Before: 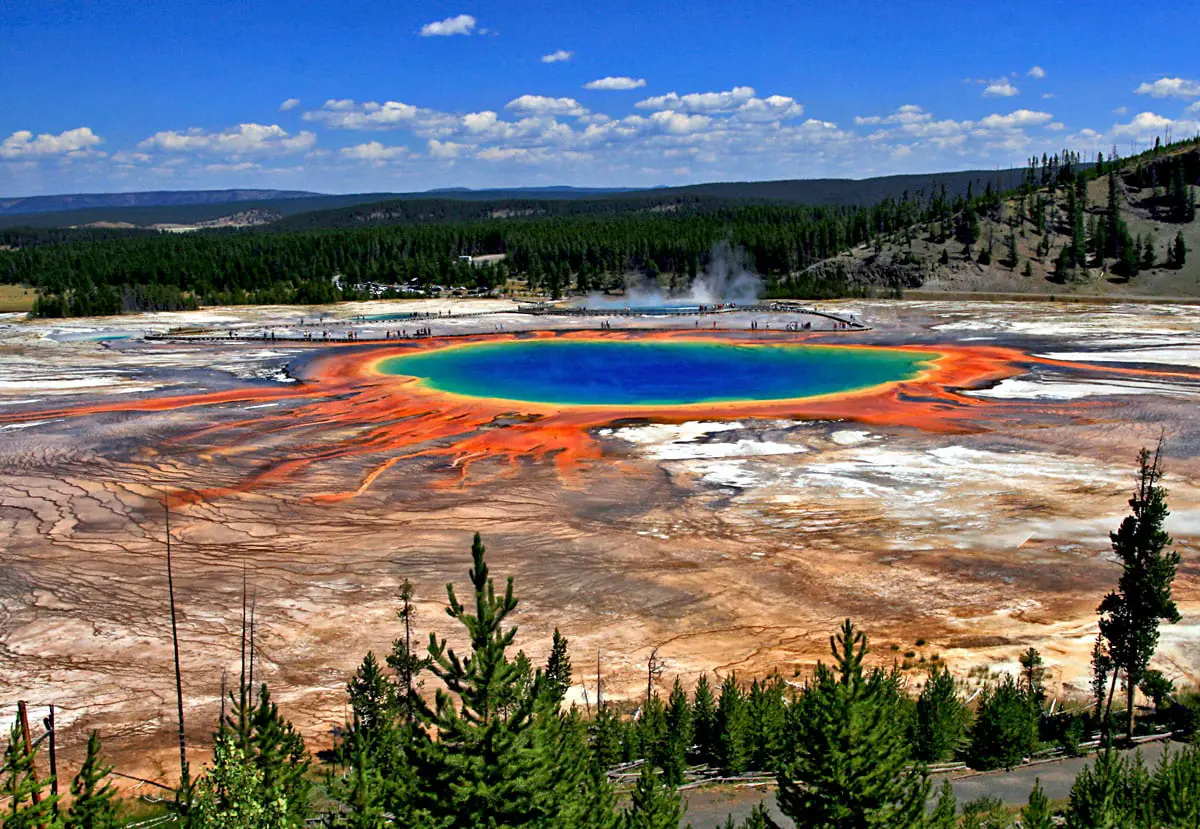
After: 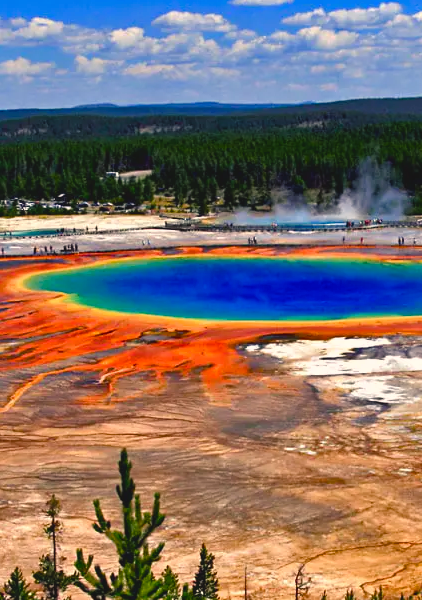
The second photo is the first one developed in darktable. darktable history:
crop and rotate: left 29.476%, top 10.214%, right 35.32%, bottom 17.333%
color balance rgb: shadows lift › chroma 2%, shadows lift › hue 247.2°, power › chroma 0.3%, power › hue 25.2°, highlights gain › chroma 3%, highlights gain › hue 60°, global offset › luminance 0.75%, perceptual saturation grading › global saturation 20%, perceptual saturation grading › highlights -20%, perceptual saturation grading › shadows 30%, global vibrance 20%
